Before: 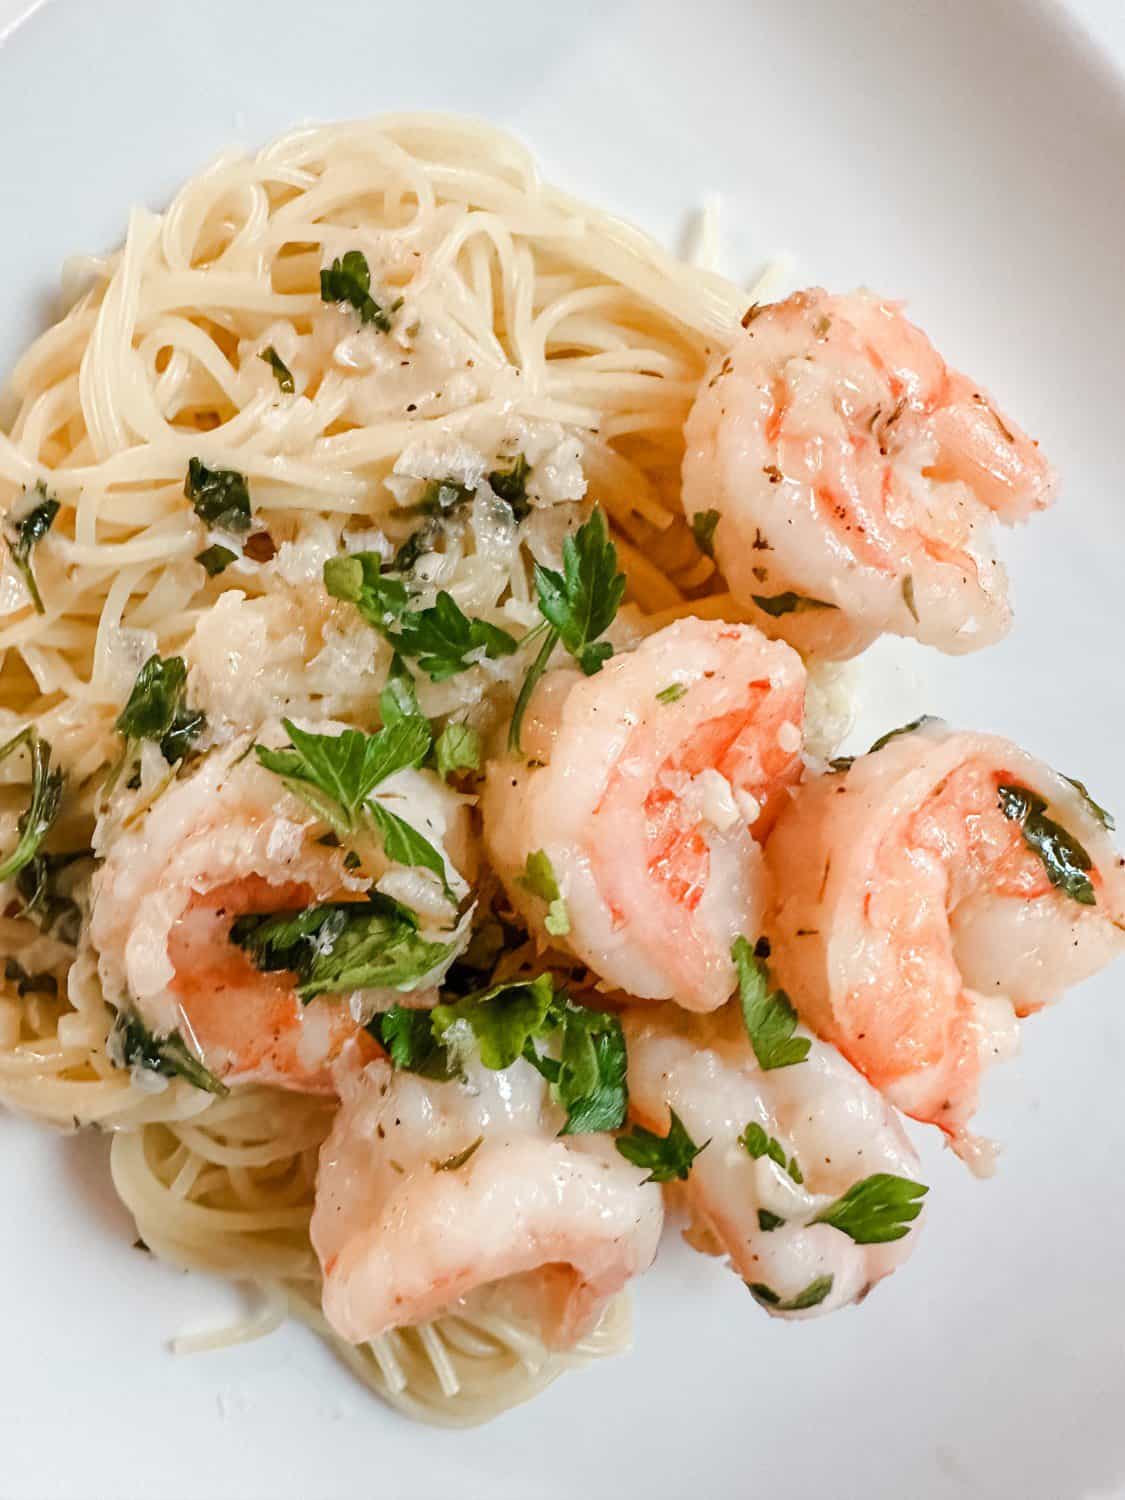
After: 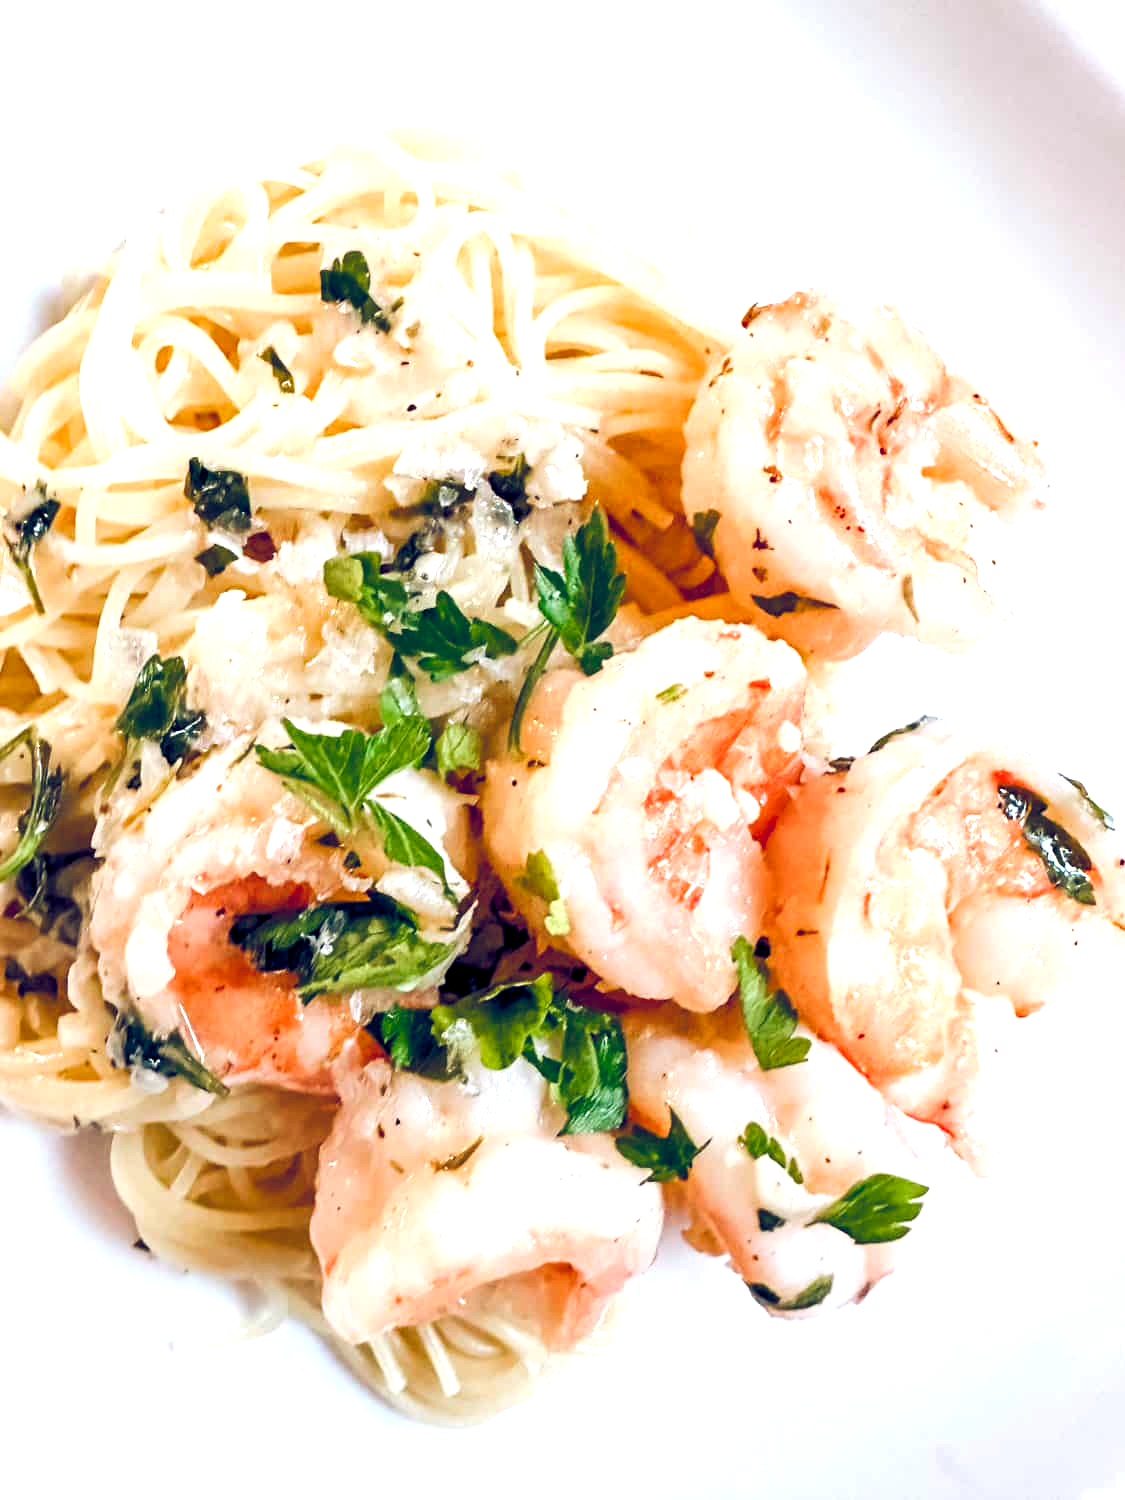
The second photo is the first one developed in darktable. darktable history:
exposure: exposure 0.6 EV, compensate highlight preservation false
color balance rgb: shadows lift › luminance -41.13%, shadows lift › chroma 14.13%, shadows lift › hue 260°, power › luminance -3.76%, power › chroma 0.56%, power › hue 40.37°, highlights gain › luminance 16.81%, highlights gain › chroma 2.94%, highlights gain › hue 260°, global offset › luminance -0.29%, global offset › chroma 0.31%, global offset › hue 260°, perceptual saturation grading › global saturation 20%, perceptual saturation grading › highlights -13.92%, perceptual saturation grading › shadows 50%
